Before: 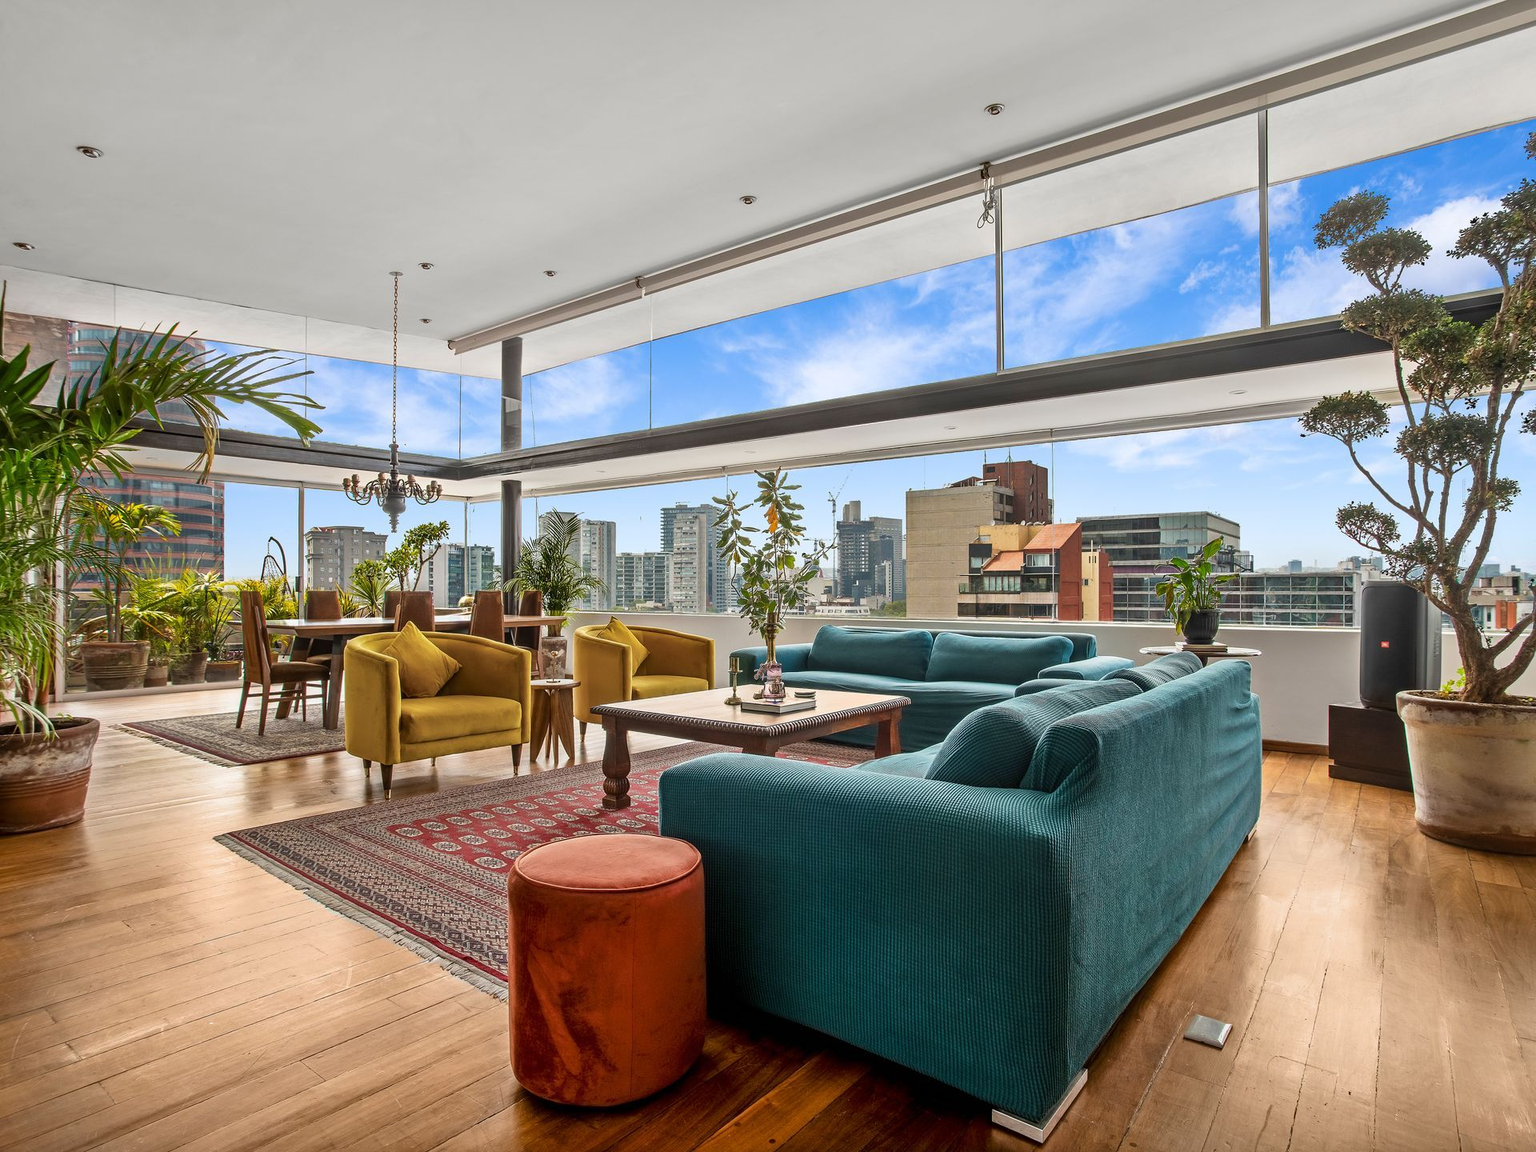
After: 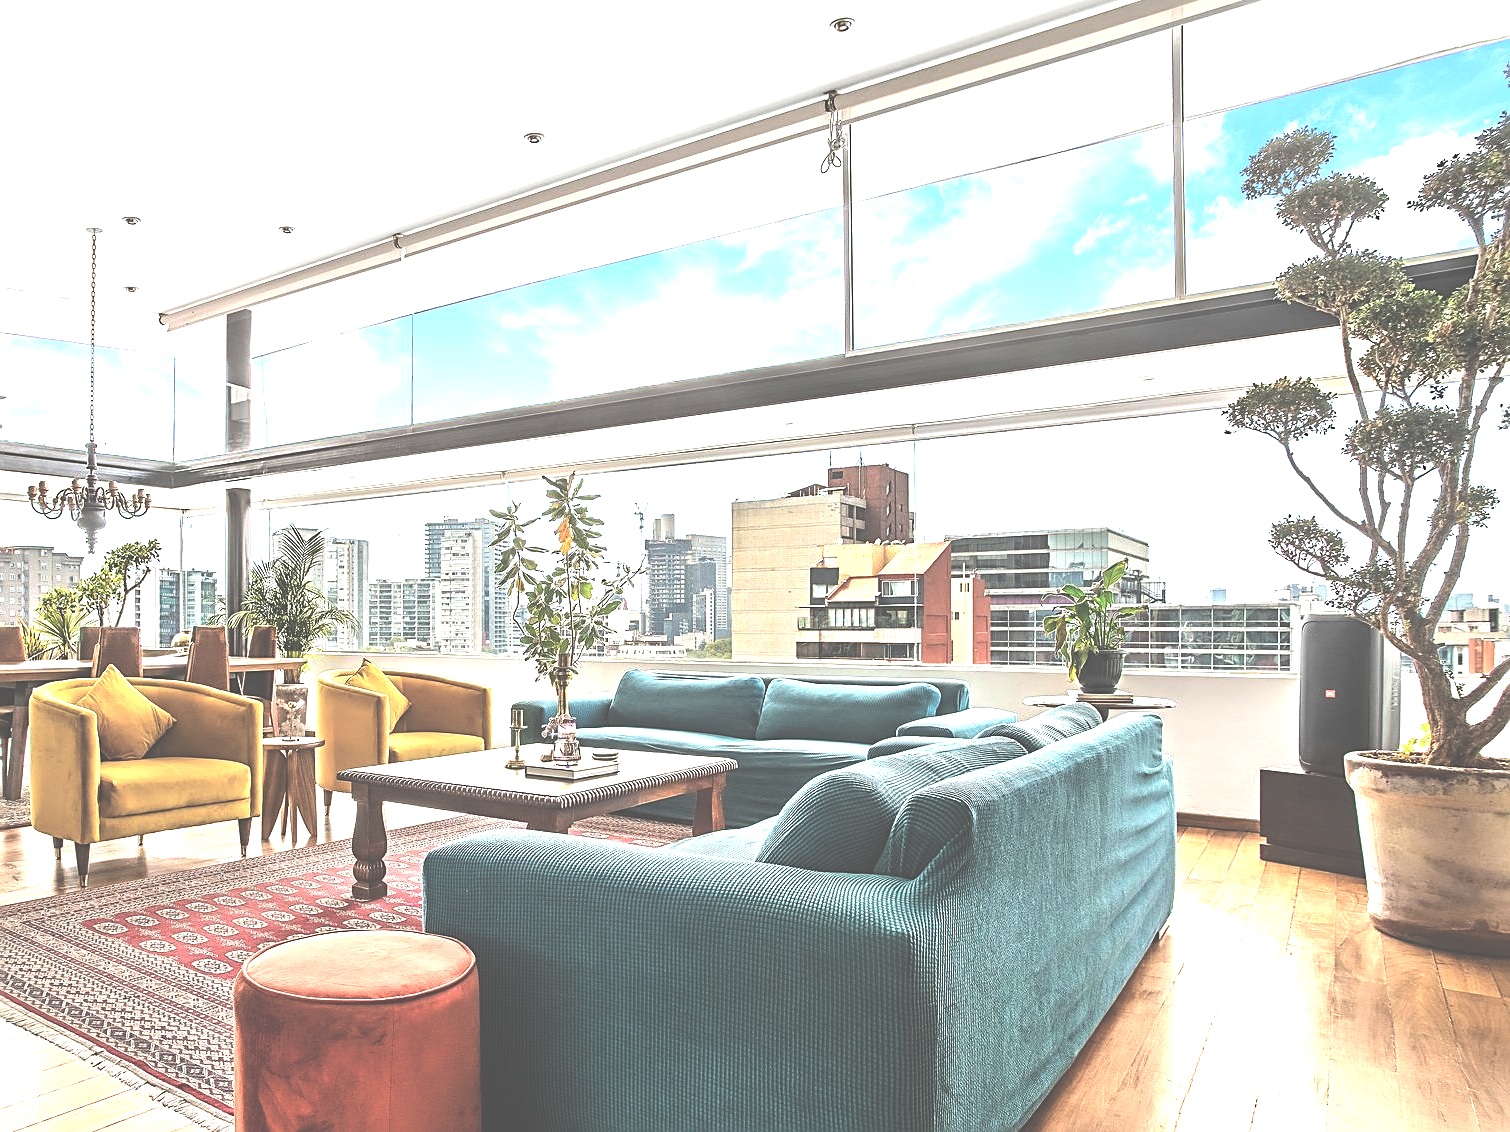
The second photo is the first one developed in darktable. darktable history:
exposure: black level correction -0.071, exposure 0.5 EV, compensate highlight preservation false
sharpen: amount 0.486
tone equalizer: -8 EV -1.07 EV, -7 EV -1 EV, -6 EV -0.902 EV, -5 EV -0.541 EV, -3 EV 0.563 EV, -2 EV 0.893 EV, -1 EV 0.986 EV, +0 EV 1.07 EV, edges refinement/feathering 500, mask exposure compensation -1.57 EV, preserve details no
crop and rotate: left 20.933%, top 7.829%, right 0.406%, bottom 13.49%
